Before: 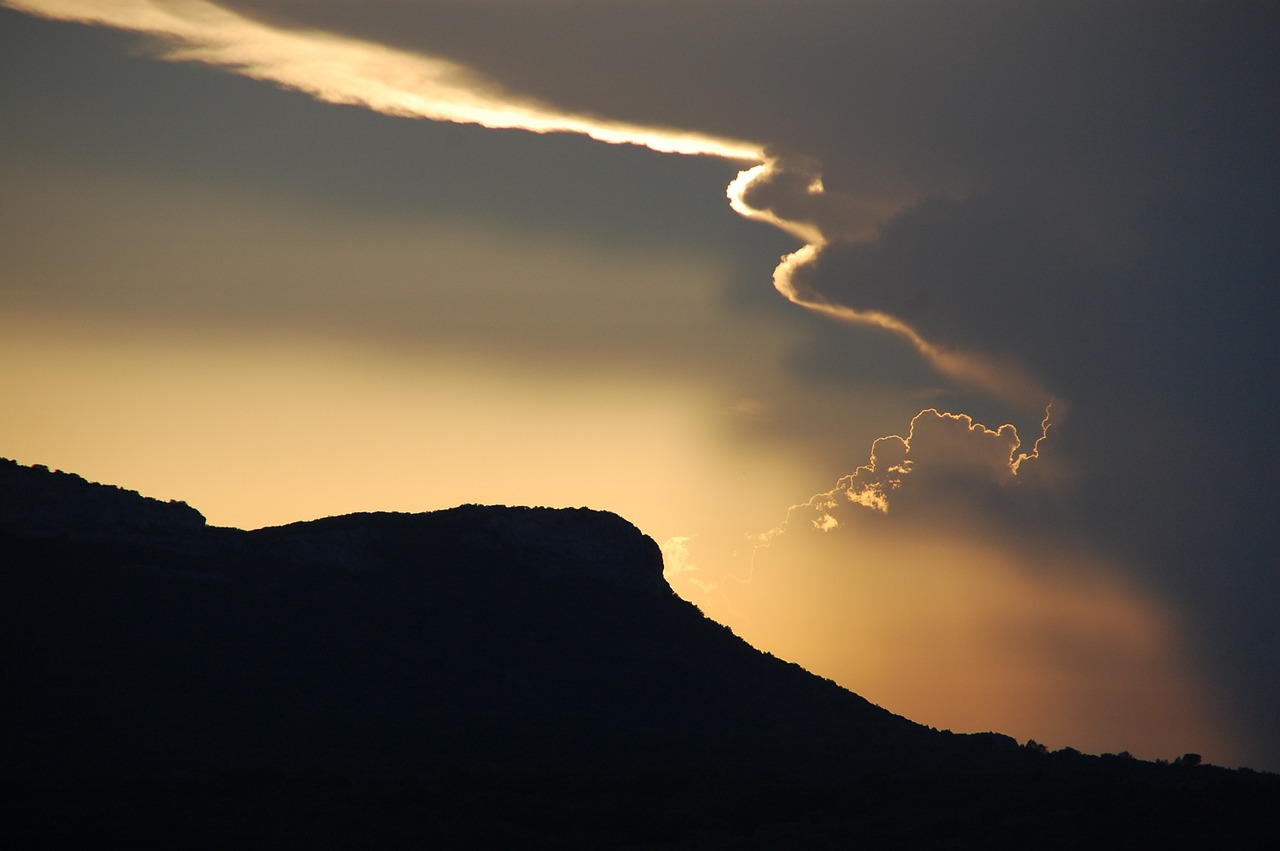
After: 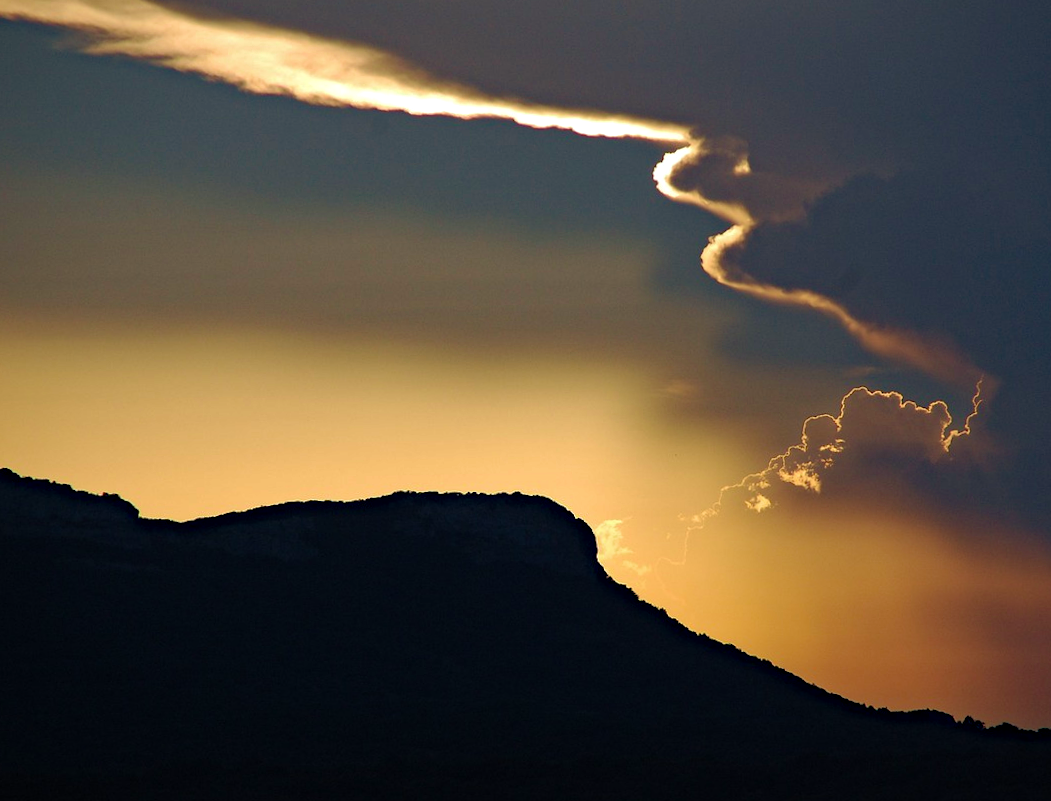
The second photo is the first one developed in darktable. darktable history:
shadows and highlights: shadows 24.94, highlights -23.98
haze removal: strength 0.508, distance 0.432, compatibility mode true, adaptive false
crop and rotate: angle 1.11°, left 4.14%, top 0.586%, right 11.368%, bottom 2.514%
velvia: strength 21.59%
